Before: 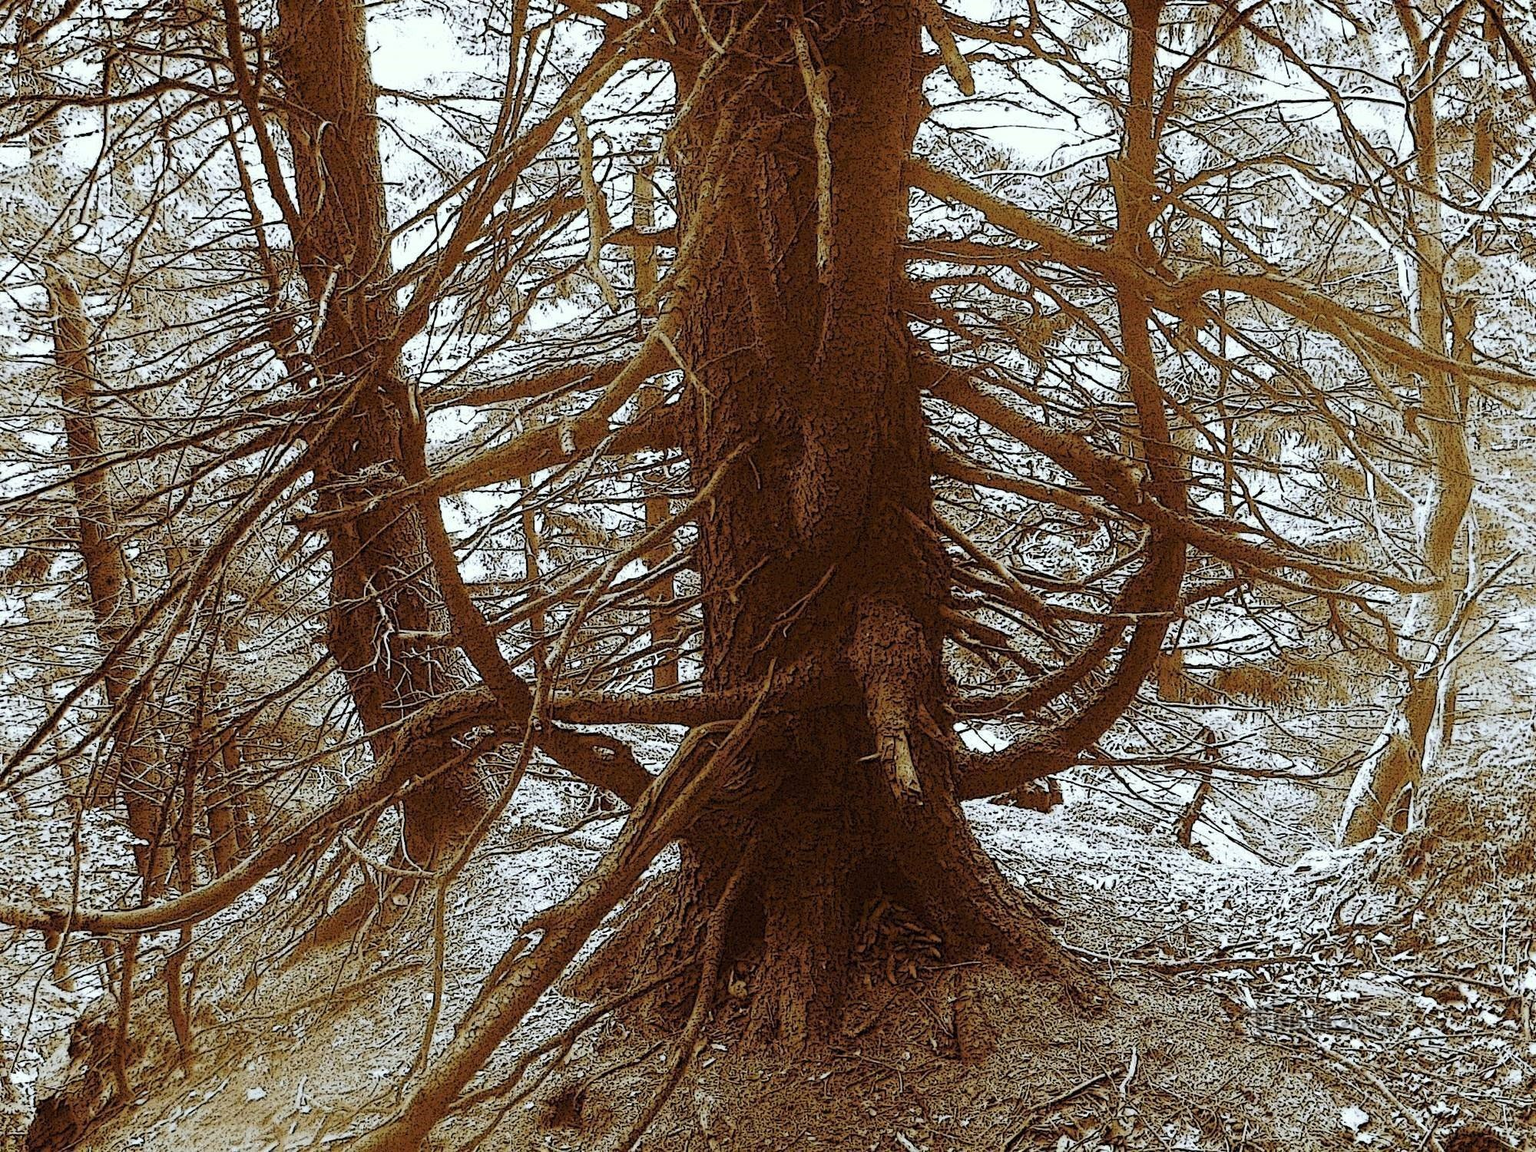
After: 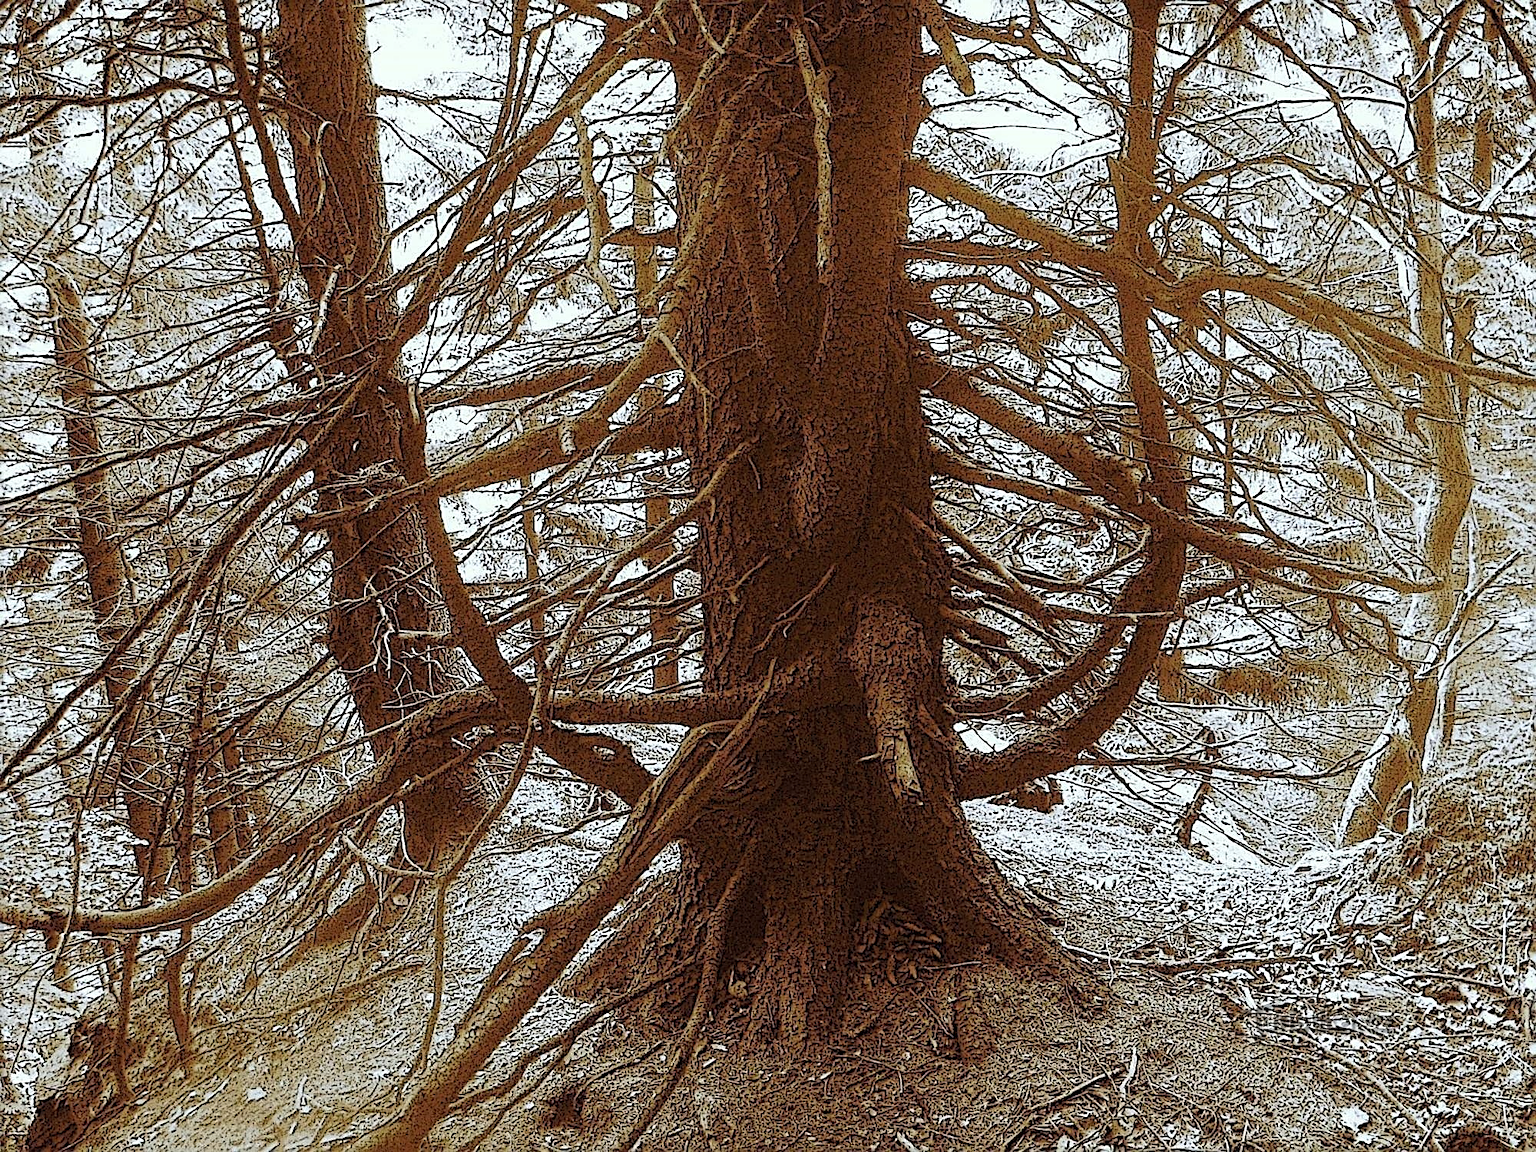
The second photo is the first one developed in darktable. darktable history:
shadows and highlights: shadows 24.98, highlights -23.99
sharpen: on, module defaults
